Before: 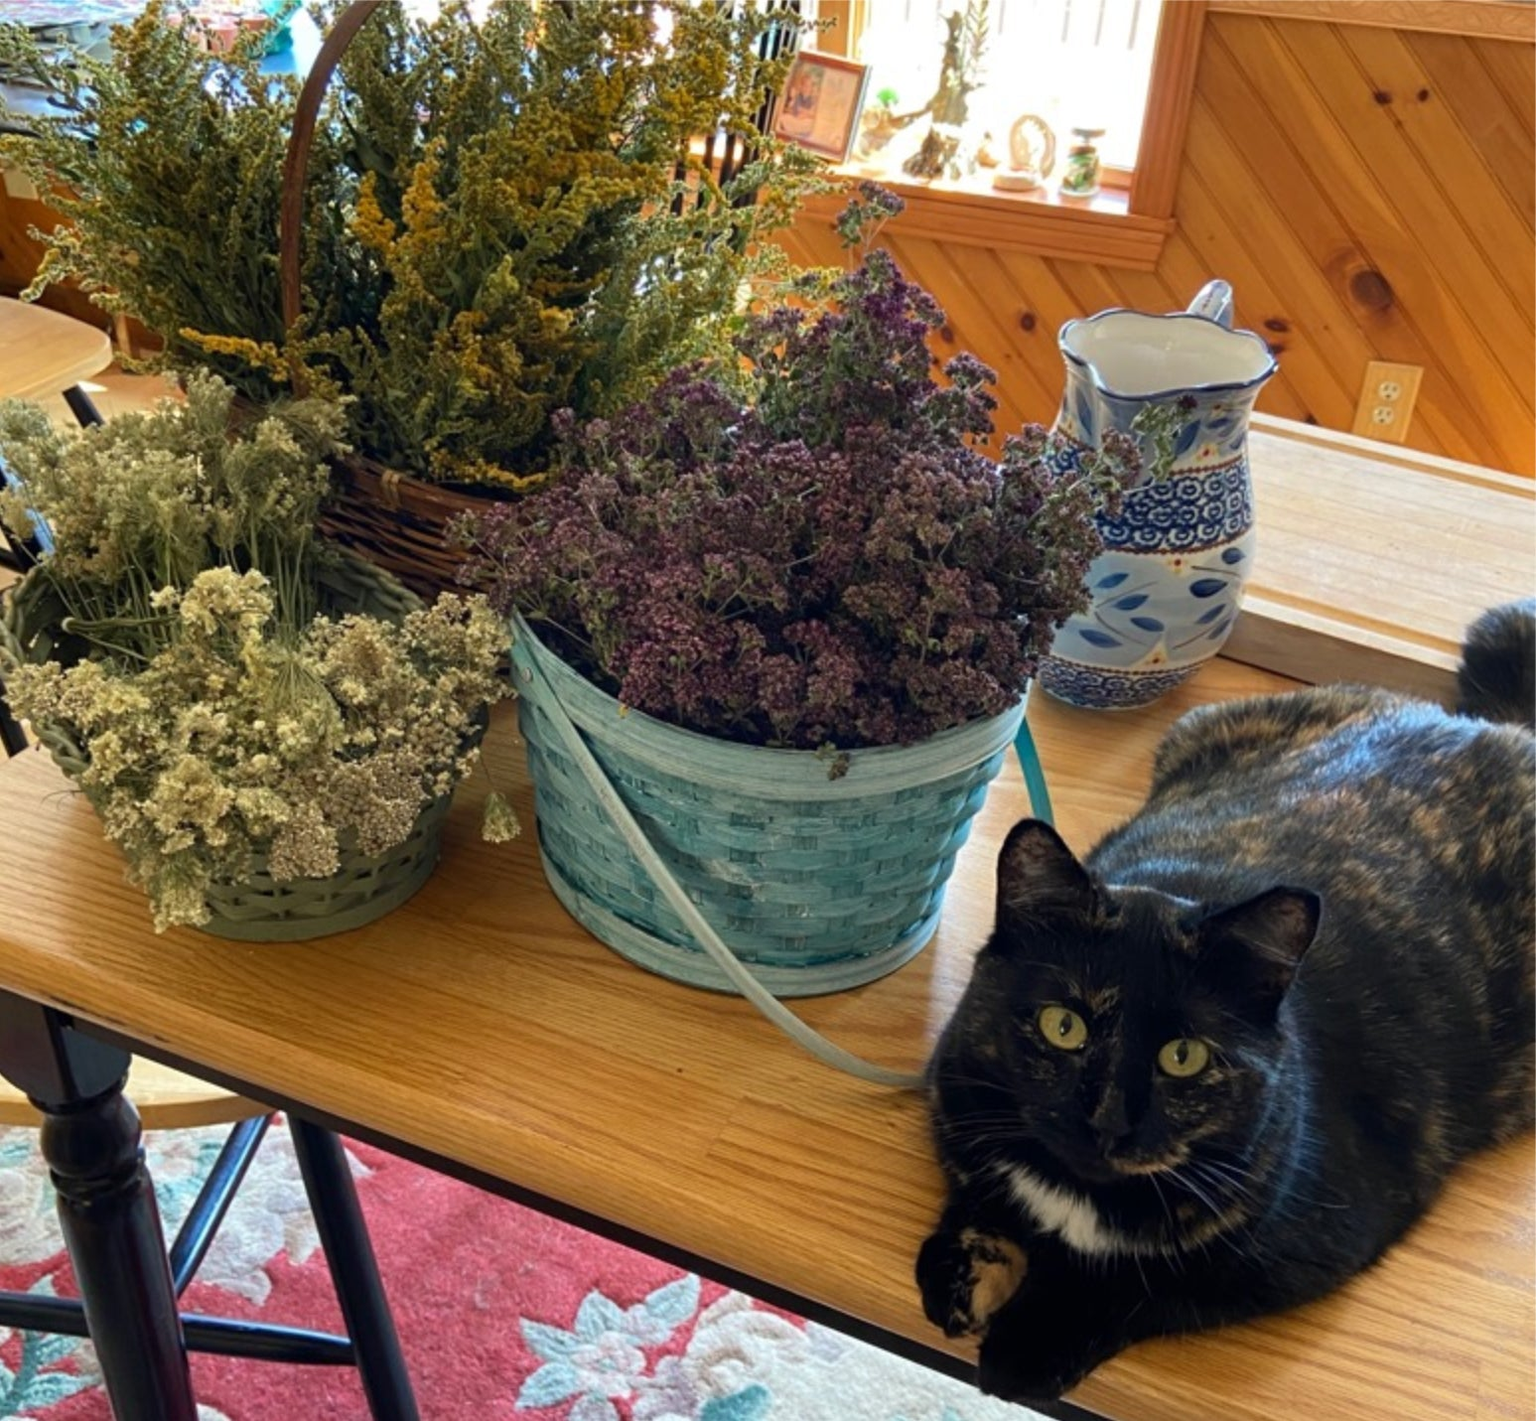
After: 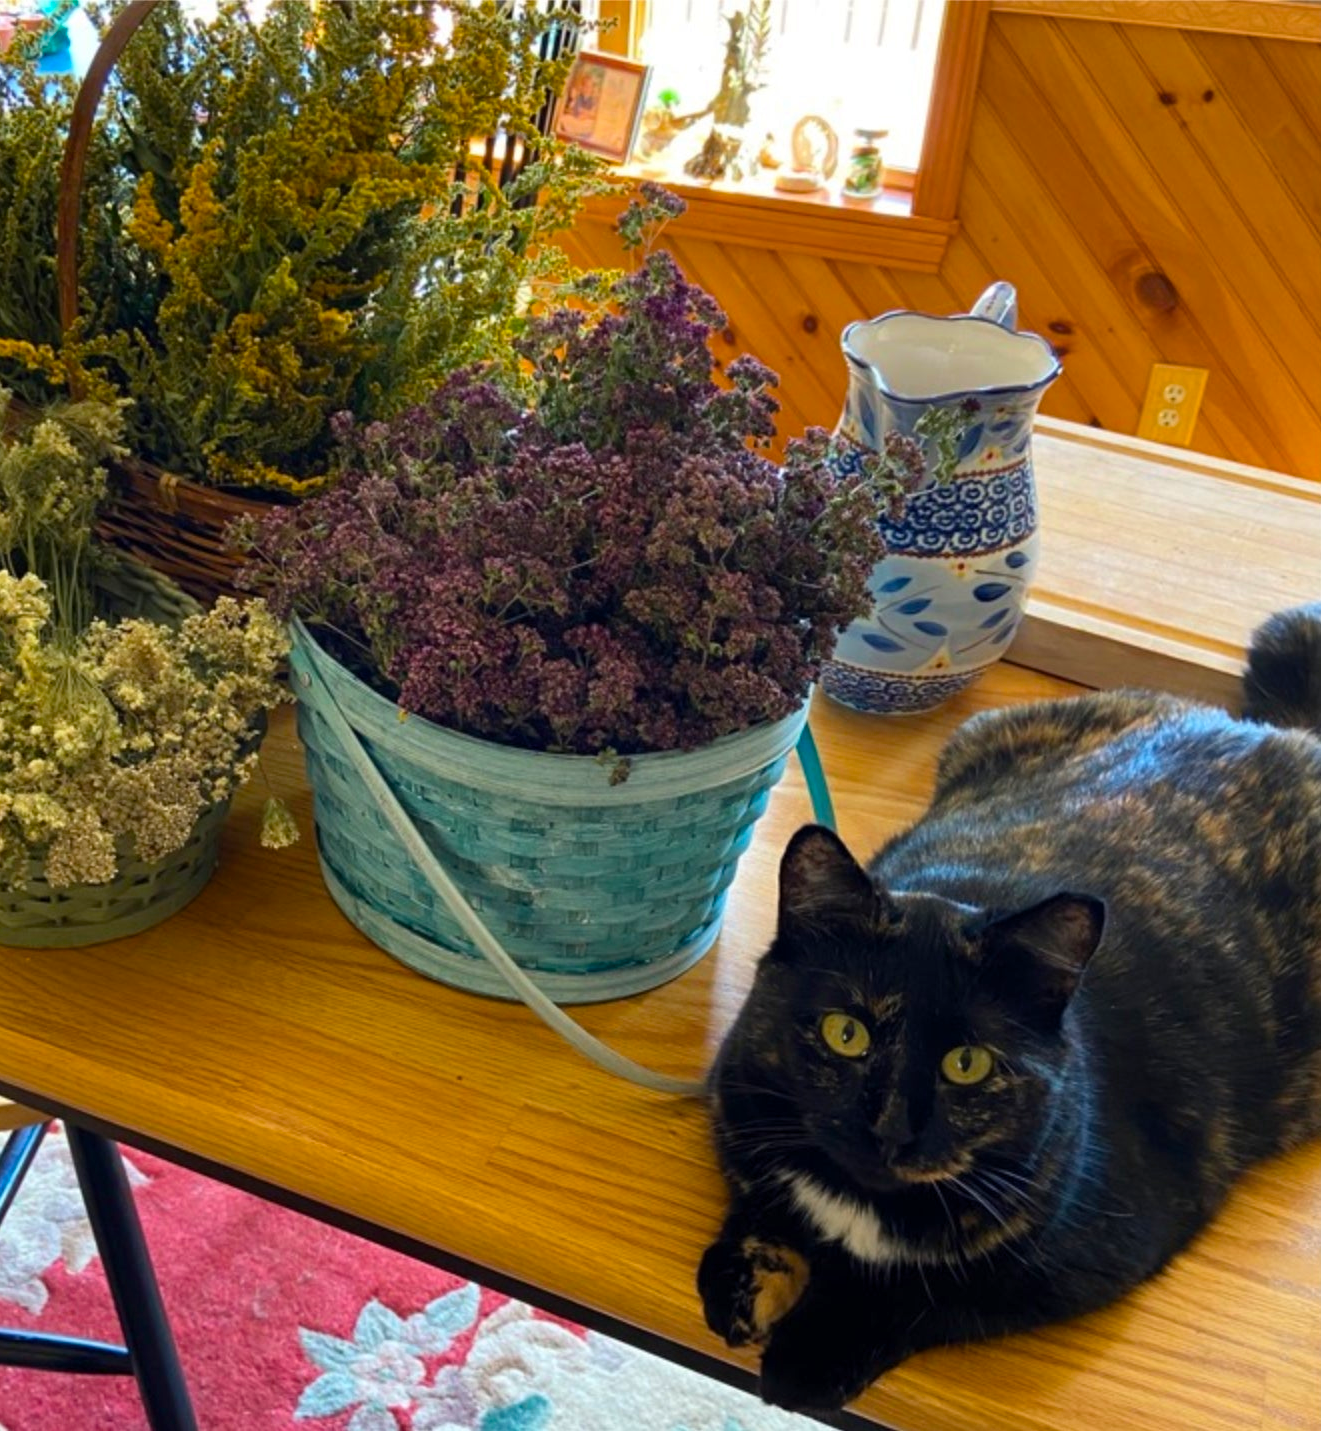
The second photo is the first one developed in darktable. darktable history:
color balance rgb: perceptual saturation grading › global saturation 25%, global vibrance 20%
crop and rotate: left 14.584%
